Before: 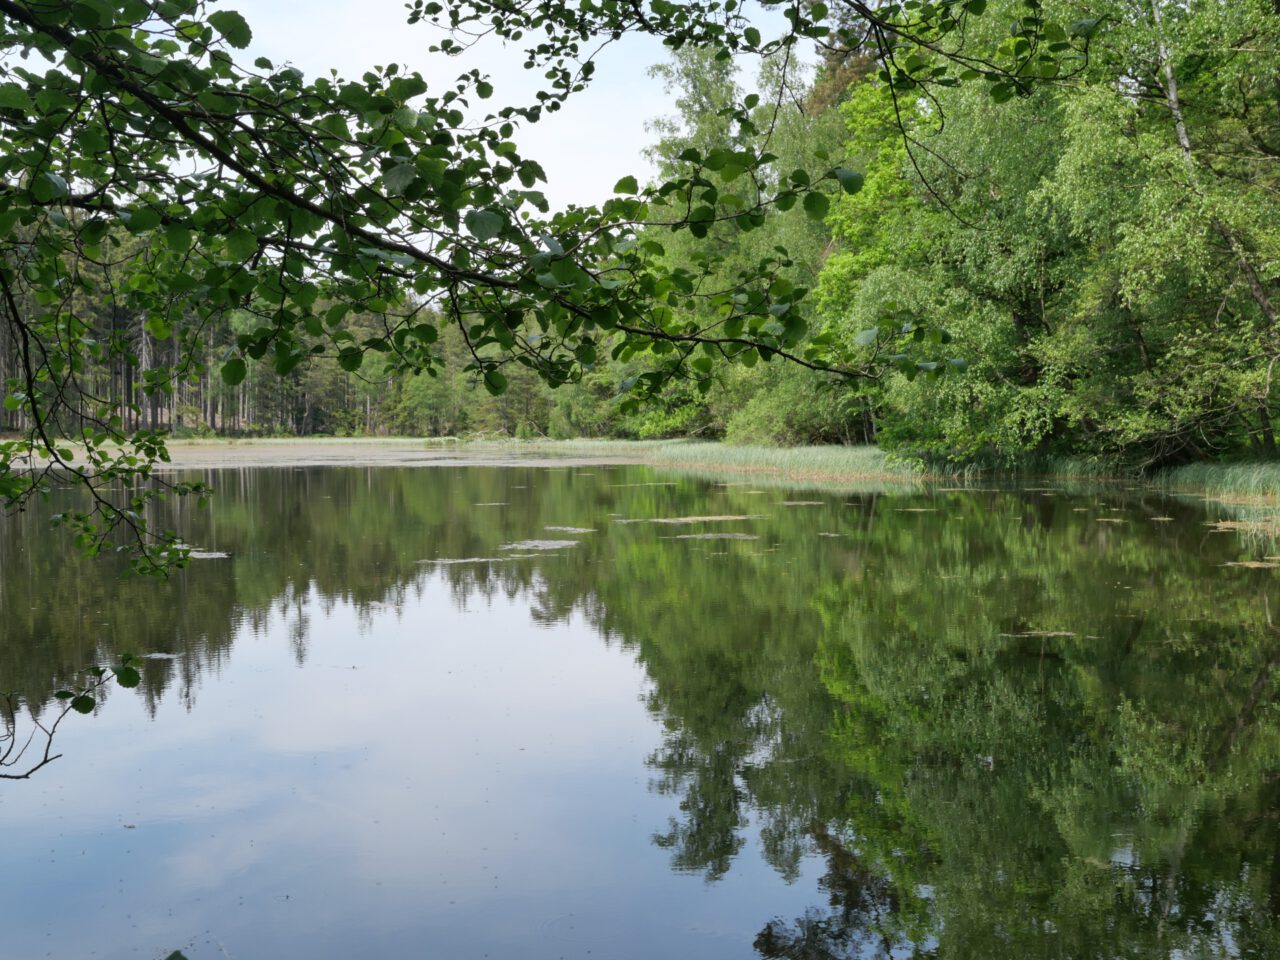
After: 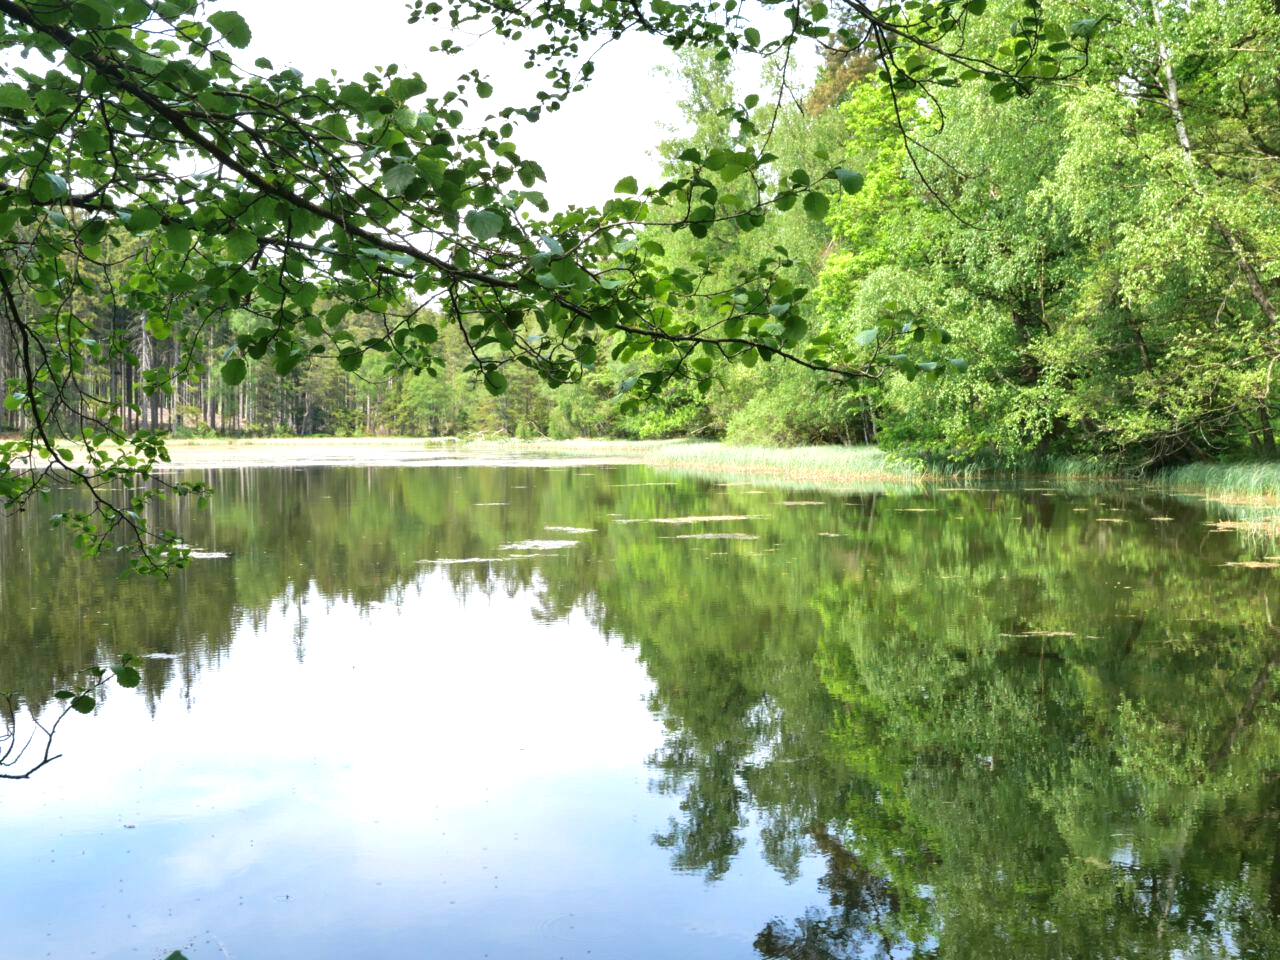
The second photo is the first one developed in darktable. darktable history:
velvia: on, module defaults
exposure: black level correction 0, exposure 1.106 EV, compensate exposure bias true, compensate highlight preservation false
